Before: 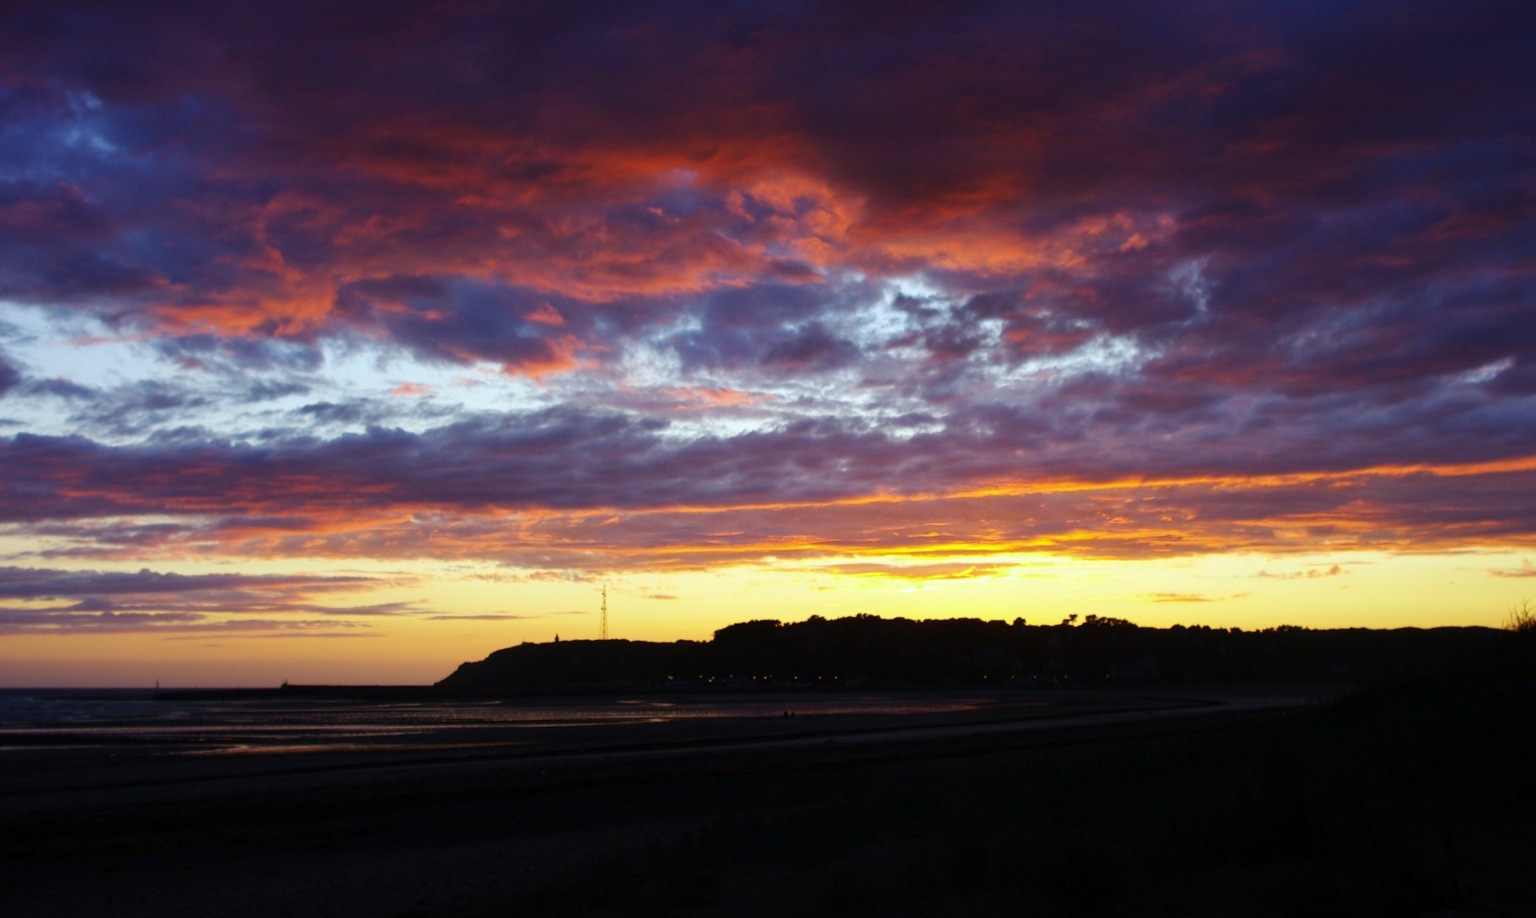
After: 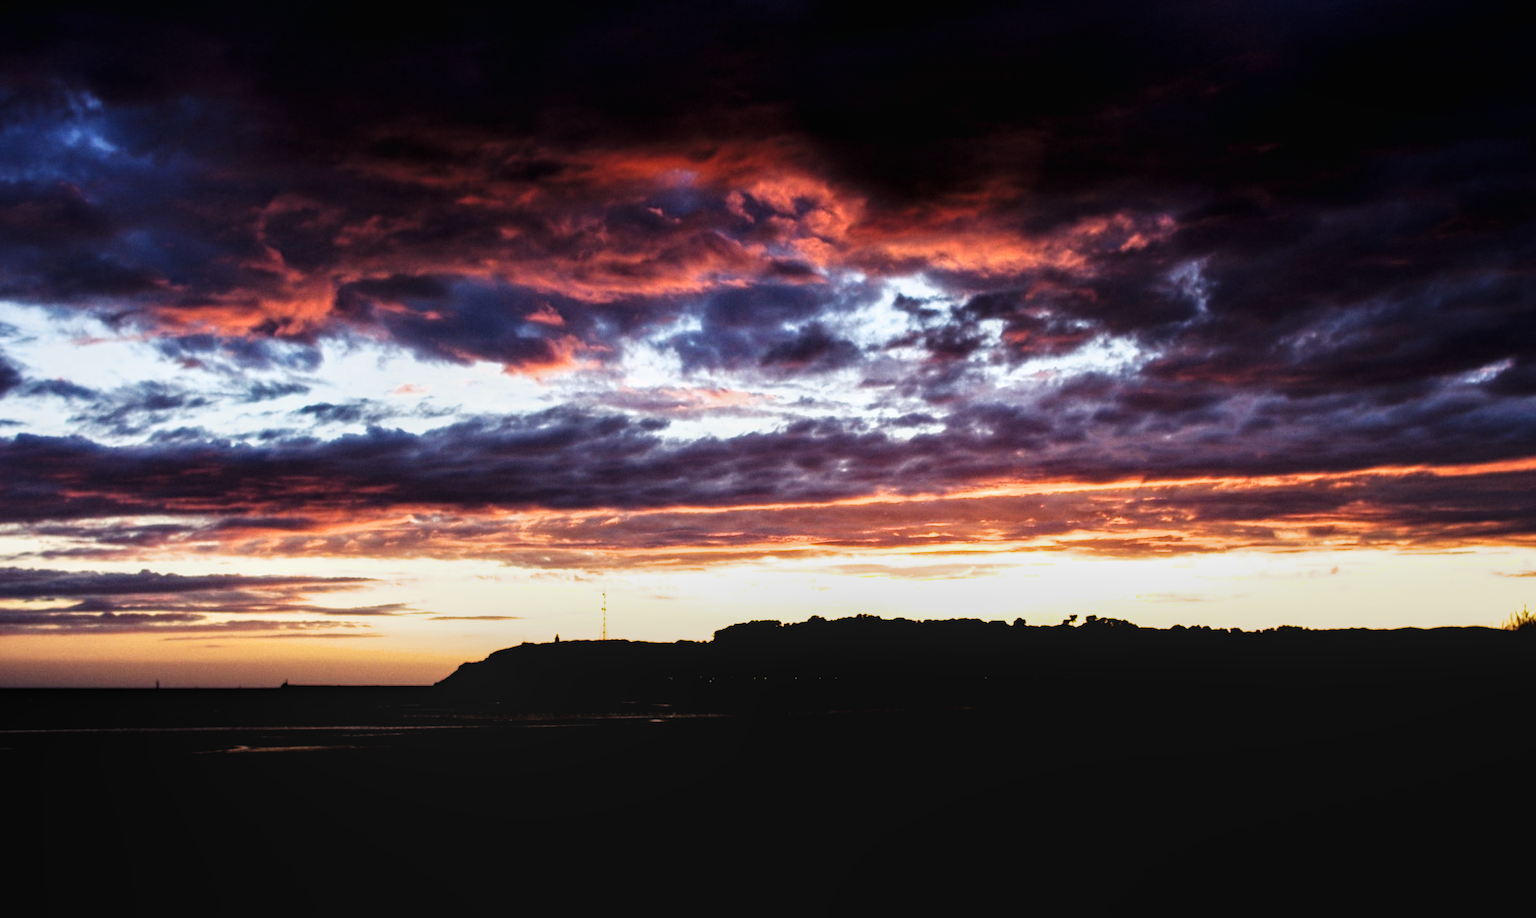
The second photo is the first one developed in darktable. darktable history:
tone curve: curves: ch0 [(0.016, 0.011) (0.204, 0.146) (0.515, 0.476) (0.78, 0.795) (1, 0.981)], preserve colors none
local contrast: on, module defaults
filmic rgb: black relative exposure -8.26 EV, white relative exposure 2.23 EV, threshold 2.98 EV, hardness 7.17, latitude 86.47%, contrast 1.697, highlights saturation mix -3.27%, shadows ↔ highlights balance -2.36%, enable highlight reconstruction true
